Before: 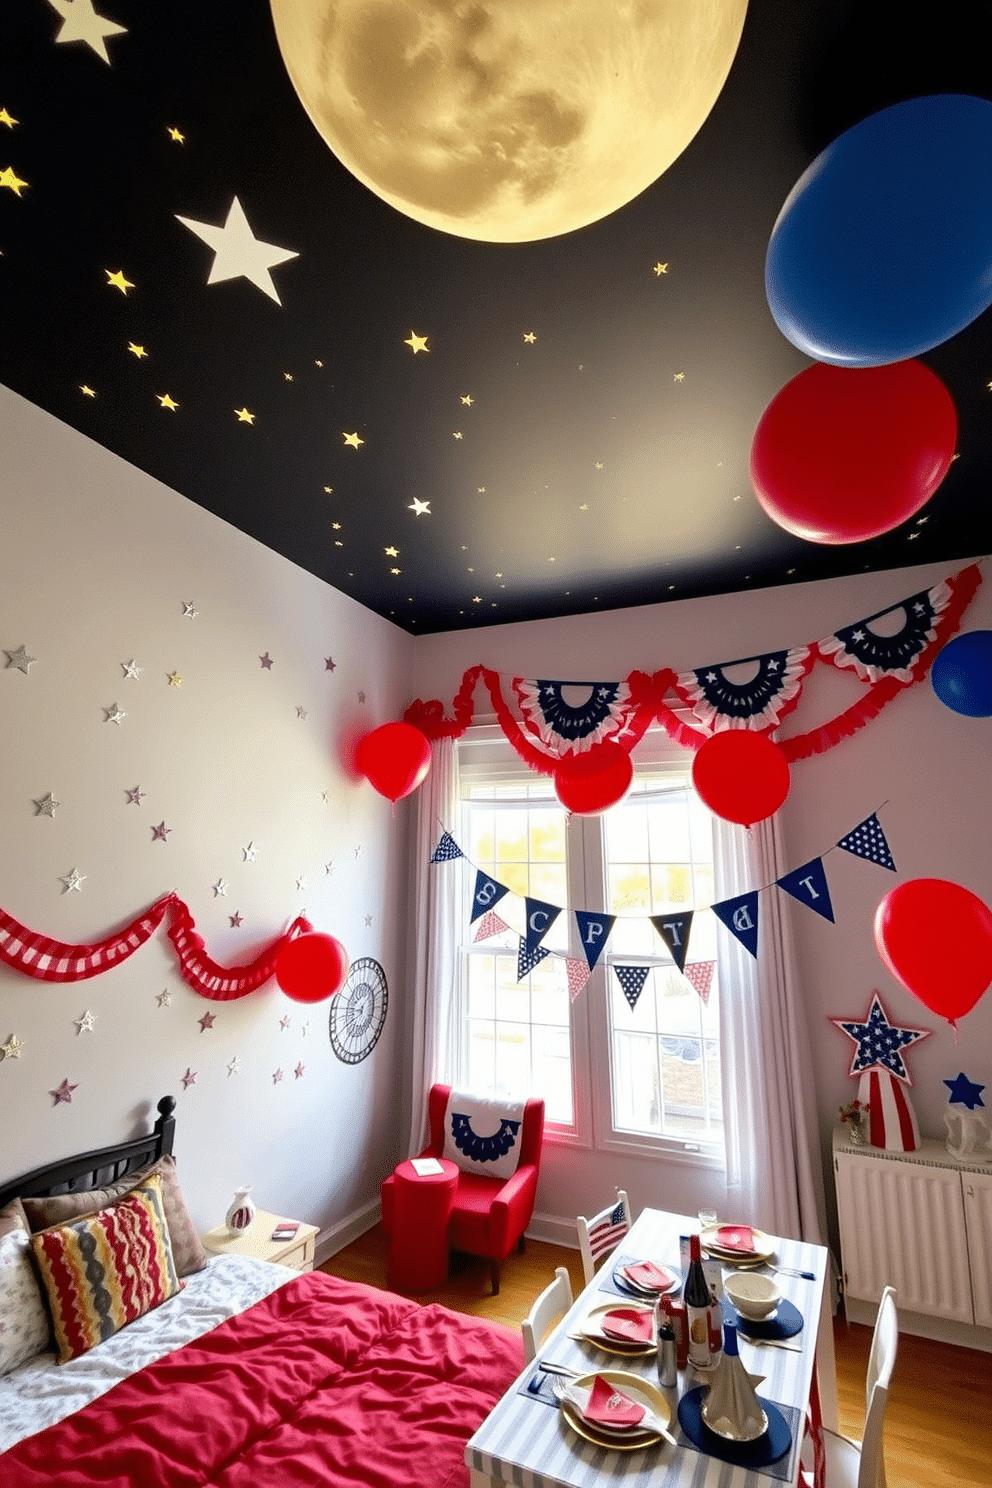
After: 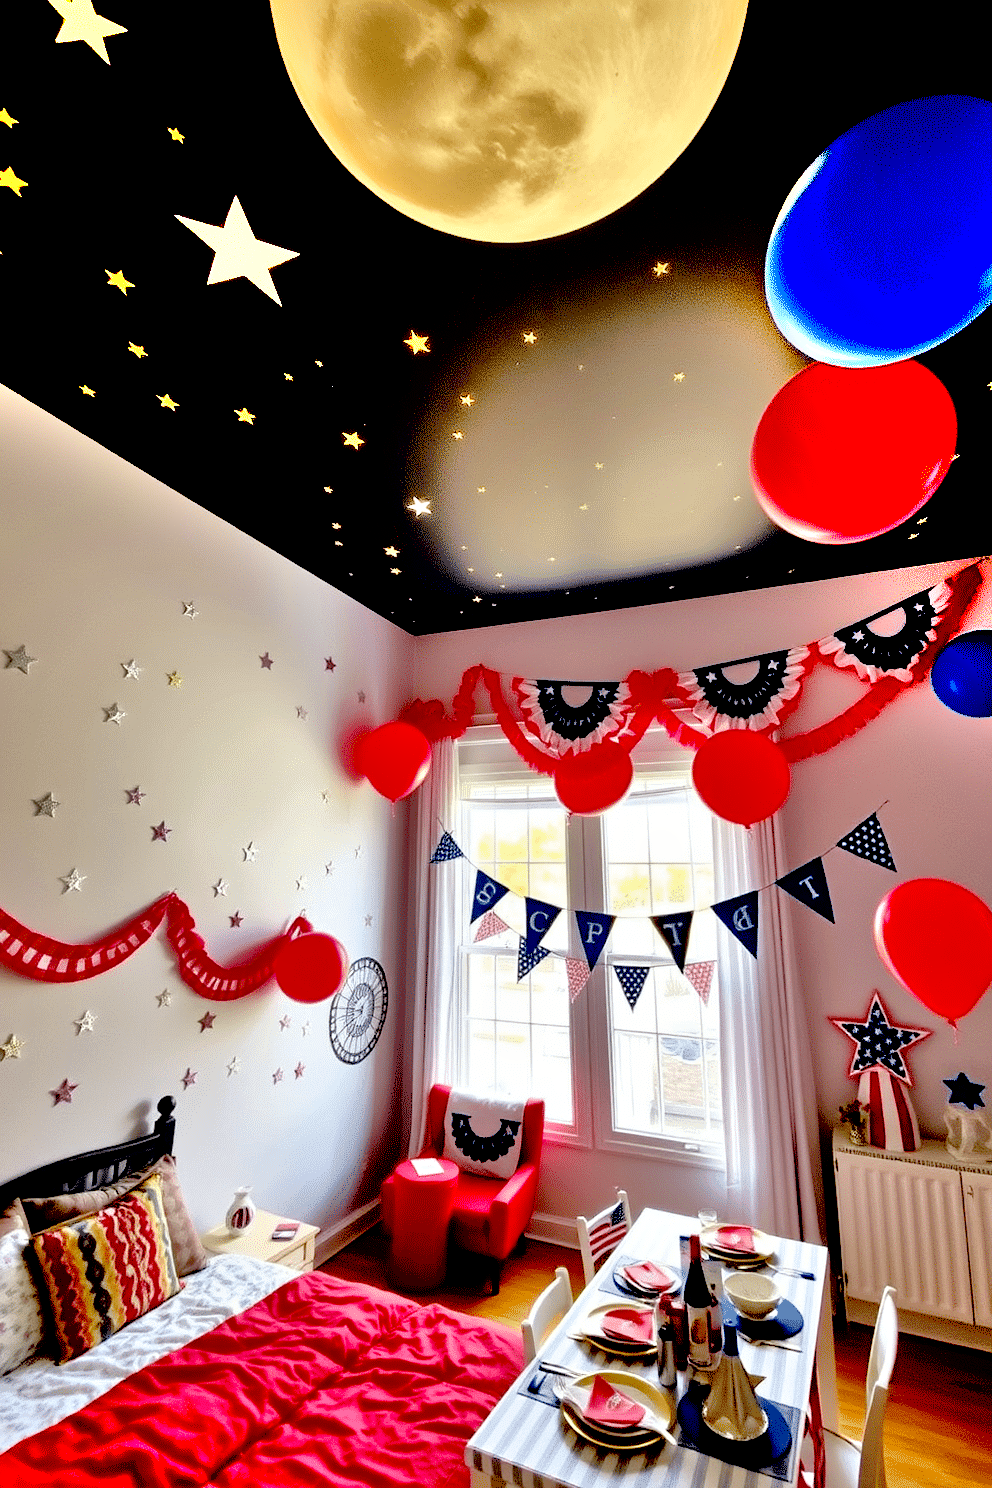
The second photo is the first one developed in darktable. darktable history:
exposure: black level correction 0.056, exposure -0.031 EV, compensate exposure bias true, compensate highlight preservation false
shadows and highlights: soften with gaussian
tone equalizer: -7 EV 0.156 EV, -6 EV 0.573 EV, -5 EV 1.13 EV, -4 EV 1.33 EV, -3 EV 1.17 EV, -2 EV 0.6 EV, -1 EV 0.152 EV, luminance estimator HSV value / RGB max
